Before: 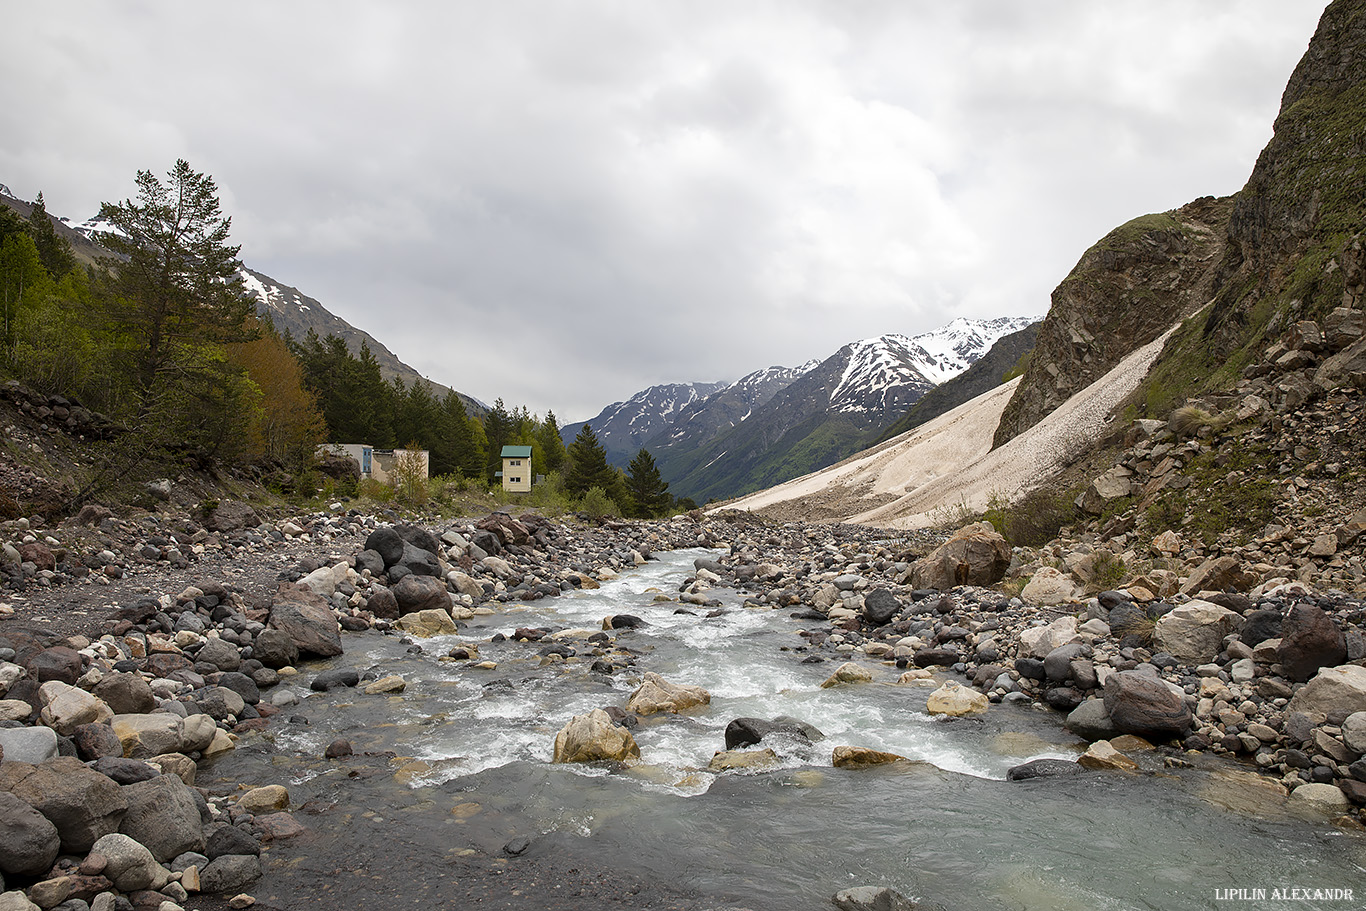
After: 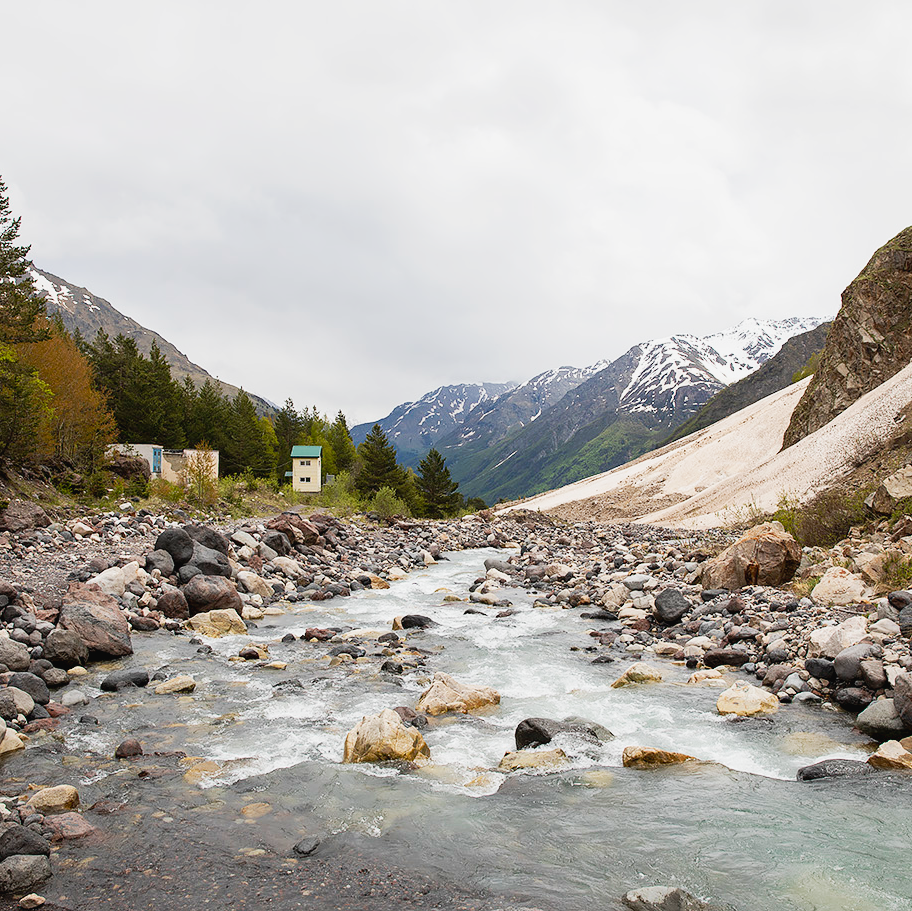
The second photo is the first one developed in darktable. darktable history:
exposure: black level correction 0.001, exposure 0.296 EV, compensate highlight preservation false
tone curve: curves: ch0 [(0, 0.026) (0.181, 0.223) (0.405, 0.46) (0.456, 0.528) (0.634, 0.728) (0.877, 0.89) (0.984, 0.935)]; ch1 [(0, 0) (0.443, 0.43) (0.492, 0.488) (0.566, 0.579) (0.595, 0.625) (0.65, 0.657) (0.696, 0.725) (1, 1)]; ch2 [(0, 0) (0.33, 0.301) (0.421, 0.443) (0.447, 0.489) (0.495, 0.494) (0.537, 0.57) (0.586, 0.591) (0.663, 0.686) (1, 1)], preserve colors none
color zones: curves: ch0 [(0, 0.5) (0.143, 0.5) (0.286, 0.5) (0.429, 0.5) (0.571, 0.5) (0.714, 0.476) (0.857, 0.5) (1, 0.5)]; ch2 [(0, 0.5) (0.143, 0.5) (0.286, 0.5) (0.429, 0.5) (0.571, 0.5) (0.714, 0.487) (0.857, 0.5) (1, 0.5)]
crop: left 15.416%, right 17.732%
